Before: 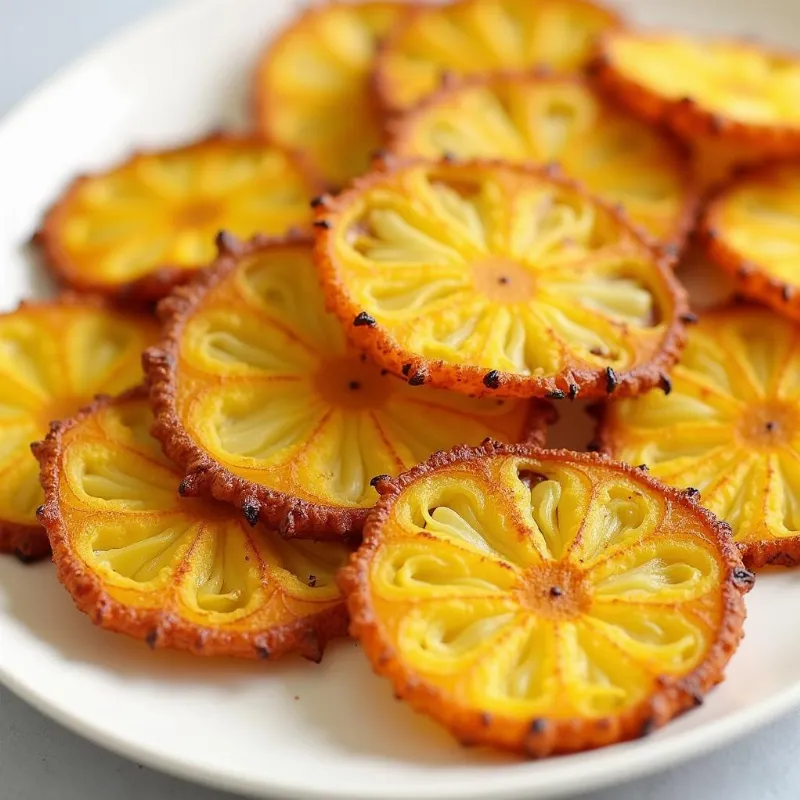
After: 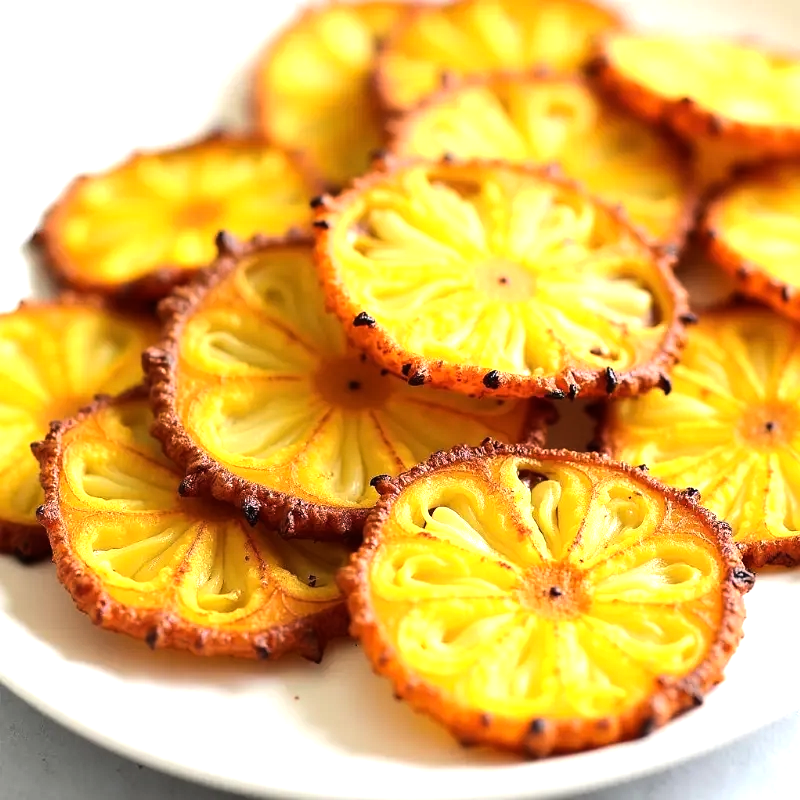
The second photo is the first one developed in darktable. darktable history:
tone equalizer: -8 EV -1.08 EV, -7 EV -0.993 EV, -6 EV -0.867 EV, -5 EV -0.569 EV, -3 EV 0.587 EV, -2 EV 0.885 EV, -1 EV 0.988 EV, +0 EV 1.05 EV, edges refinement/feathering 500, mask exposure compensation -1.57 EV, preserve details no
